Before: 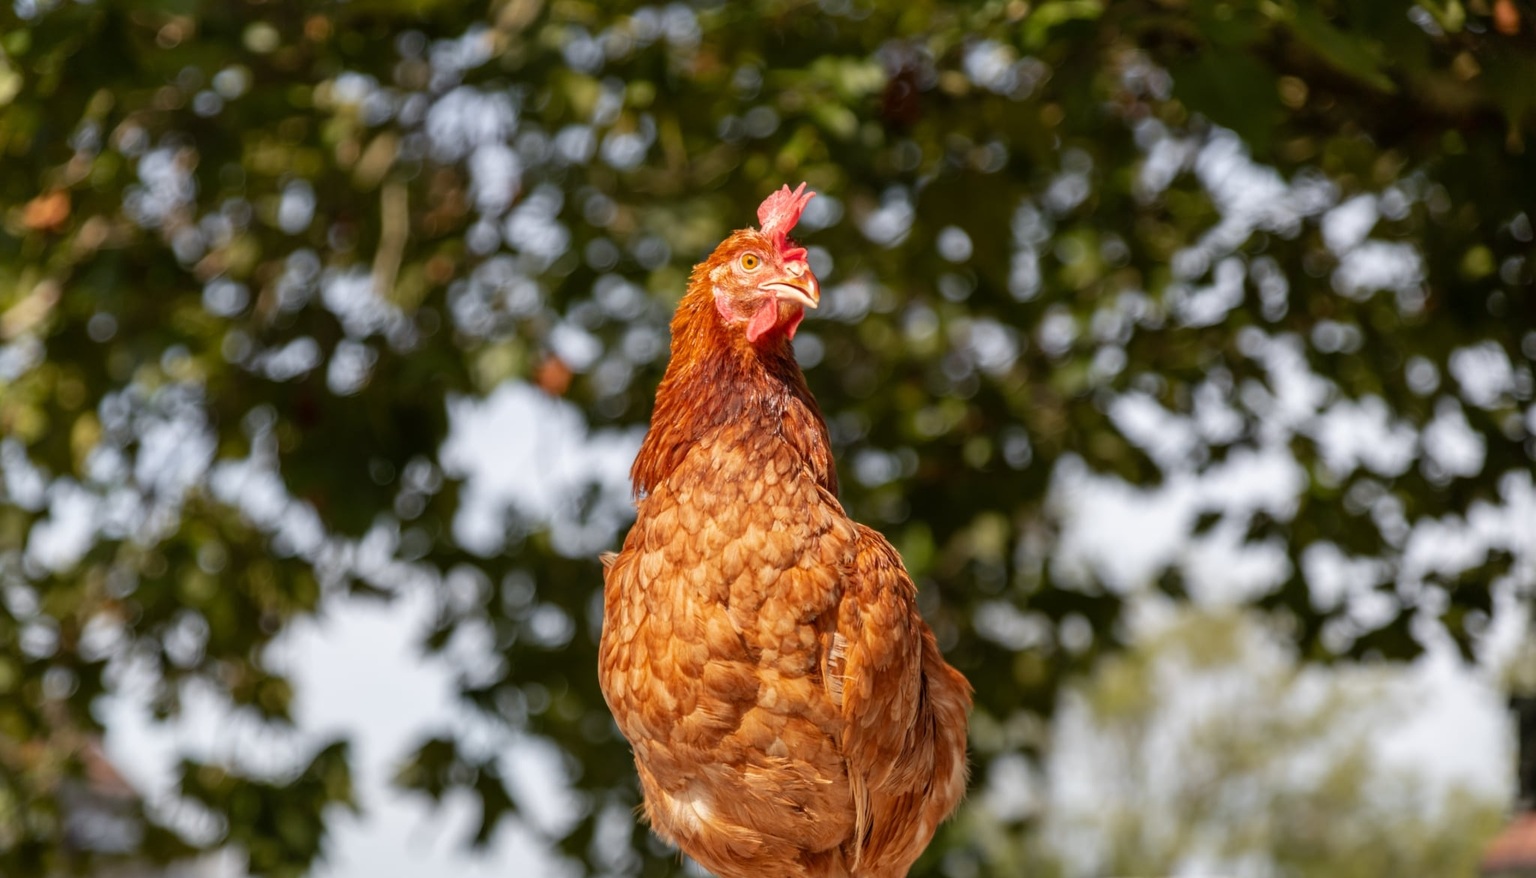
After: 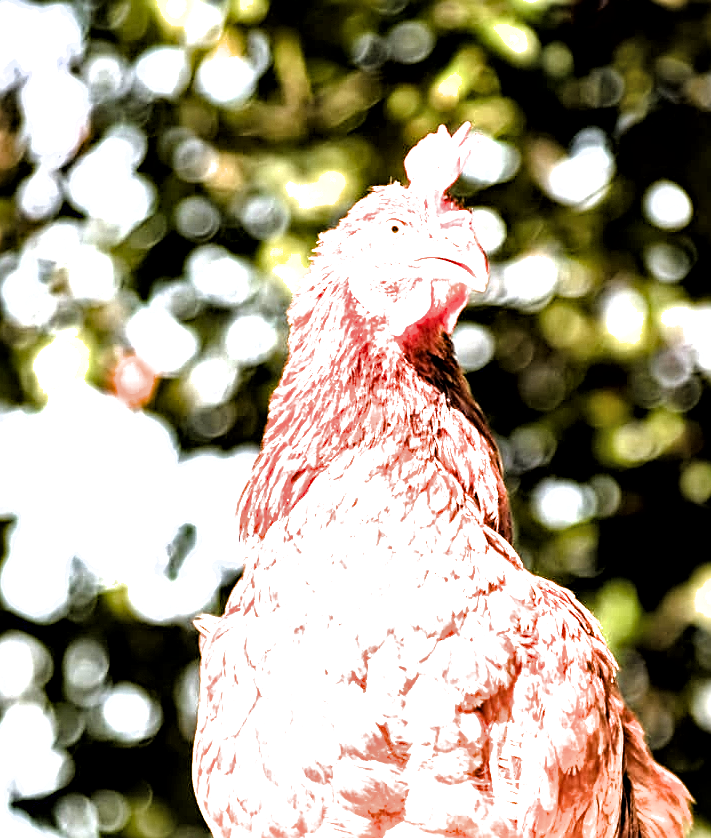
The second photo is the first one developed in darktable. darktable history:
exposure: exposure 1.15 EV, compensate highlight preservation false
local contrast: mode bilateral grid, contrast 20, coarseness 50, detail 171%, midtone range 0.2
crop and rotate: left 29.558%, top 10.329%, right 35.683%, bottom 18.02%
tone equalizer: -8 EV -1.11 EV, -7 EV -0.992 EV, -6 EV -0.879 EV, -5 EV -0.543 EV, -3 EV 0.585 EV, -2 EV 0.874 EV, -1 EV 1.01 EV, +0 EV 1.06 EV, mask exposure compensation -0.5 EV
sharpen: on, module defaults
filmic rgb: black relative exposure -8.18 EV, white relative exposure 2.25 EV, hardness 7.09, latitude 85.5%, contrast 1.691, highlights saturation mix -3.12%, shadows ↔ highlights balance -2.89%, color science v6 (2022)
haze removal: strength 0.284, distance 0.251, adaptive false
